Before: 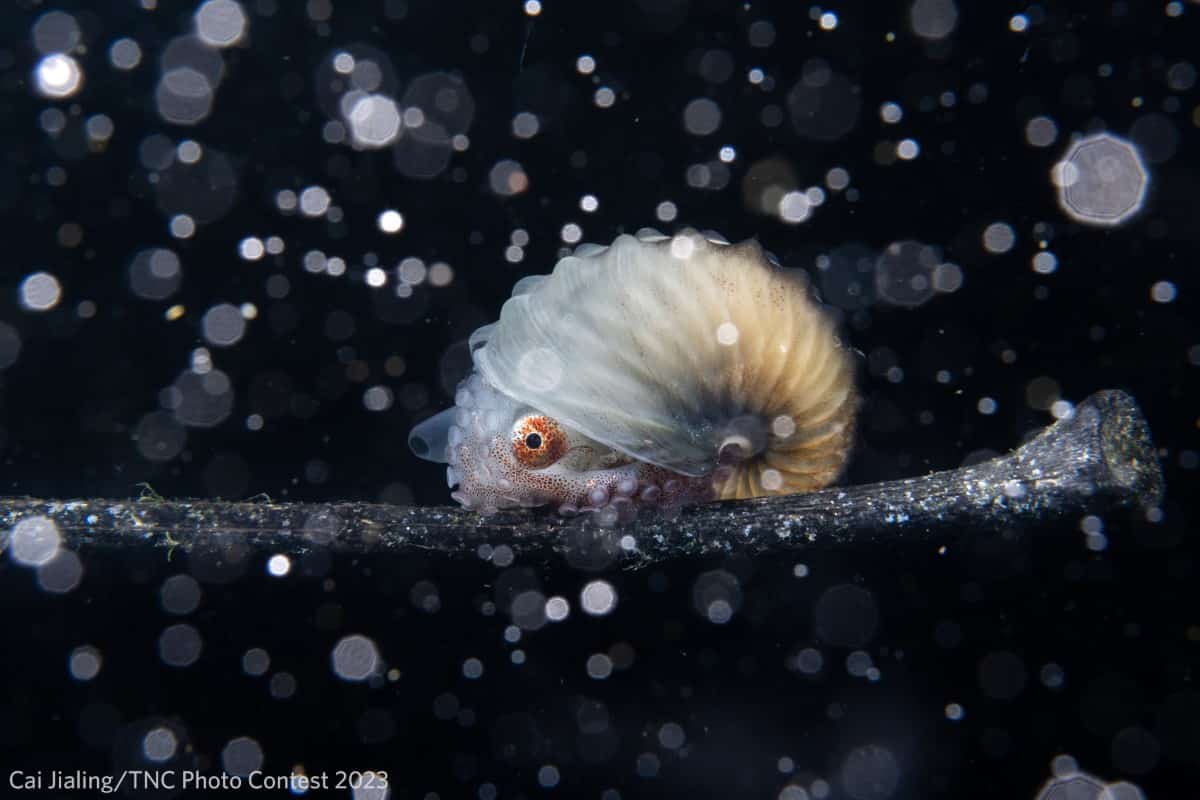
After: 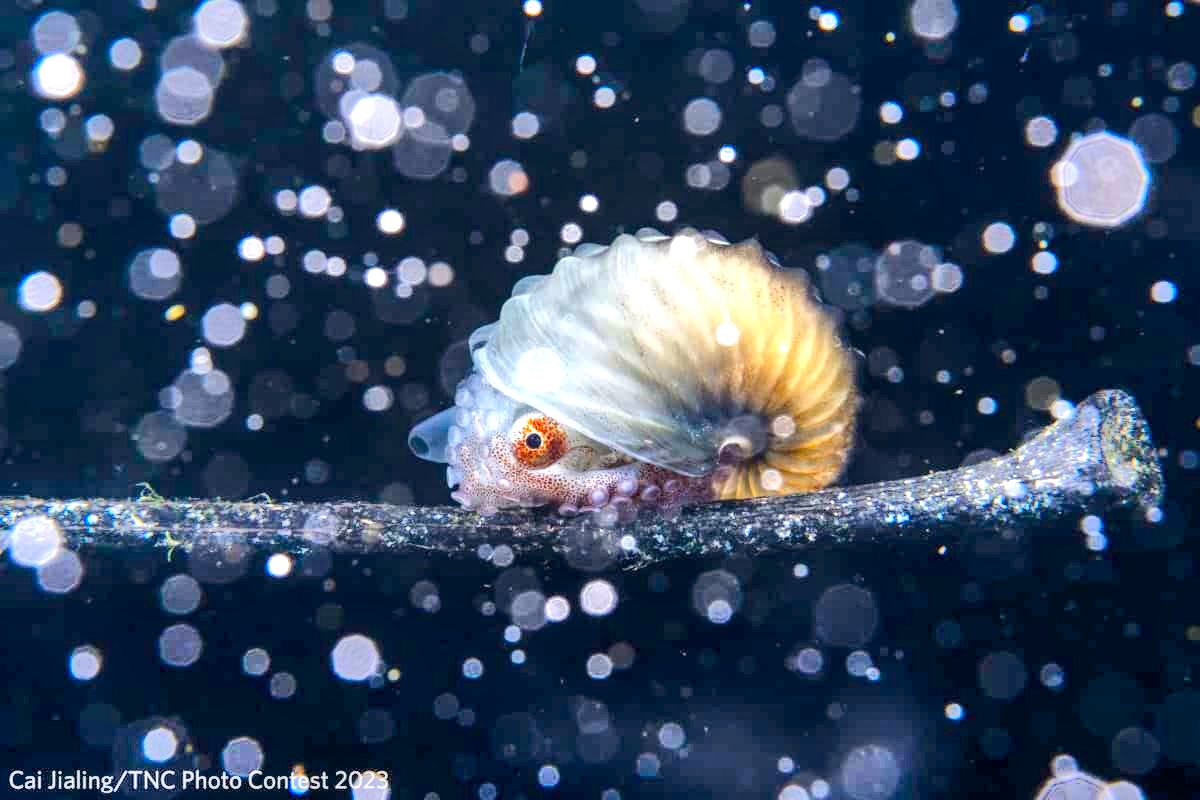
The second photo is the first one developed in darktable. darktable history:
shadows and highlights: low approximation 0.01, soften with gaussian
exposure: black level correction 0, exposure 1.001 EV, compensate highlight preservation false
local contrast: detail 130%
color balance rgb: shadows lift › hue 86.65°, highlights gain › chroma 0.218%, highlights gain › hue 331.9°, global offset › chroma 0.051%, global offset › hue 254.05°, linear chroma grading › global chroma 25.085%, perceptual saturation grading › global saturation 7.944%, perceptual saturation grading › shadows 5.189%, perceptual brilliance grading › mid-tones 9.832%, perceptual brilliance grading › shadows 15.462%, global vibrance 14.996%
